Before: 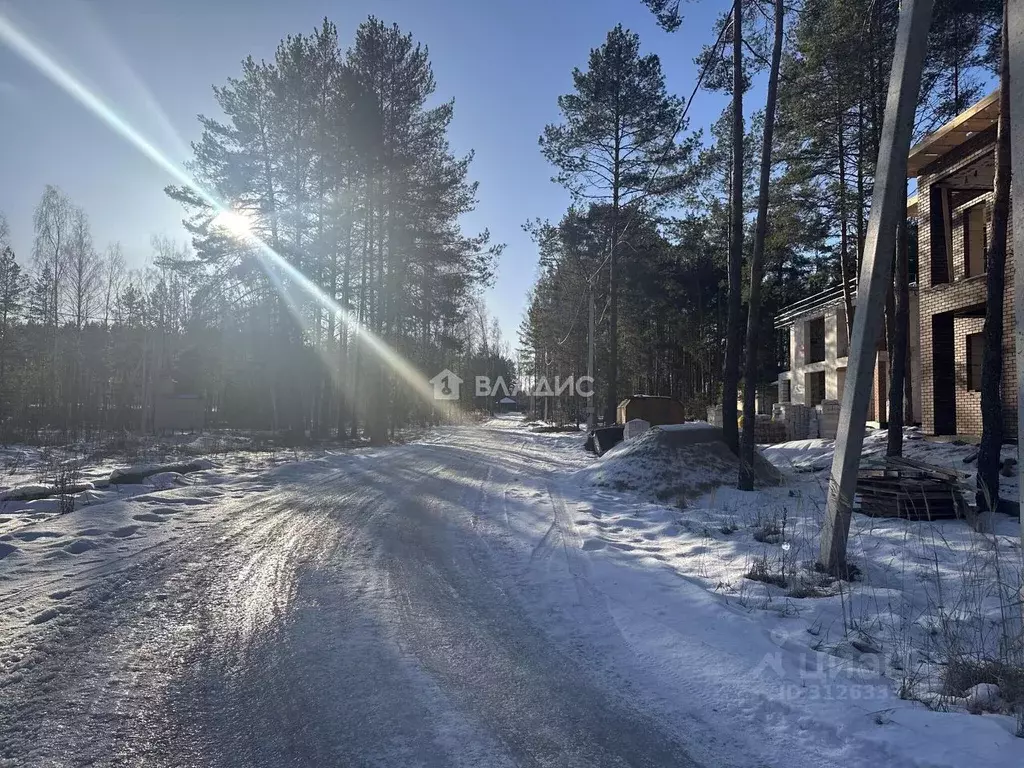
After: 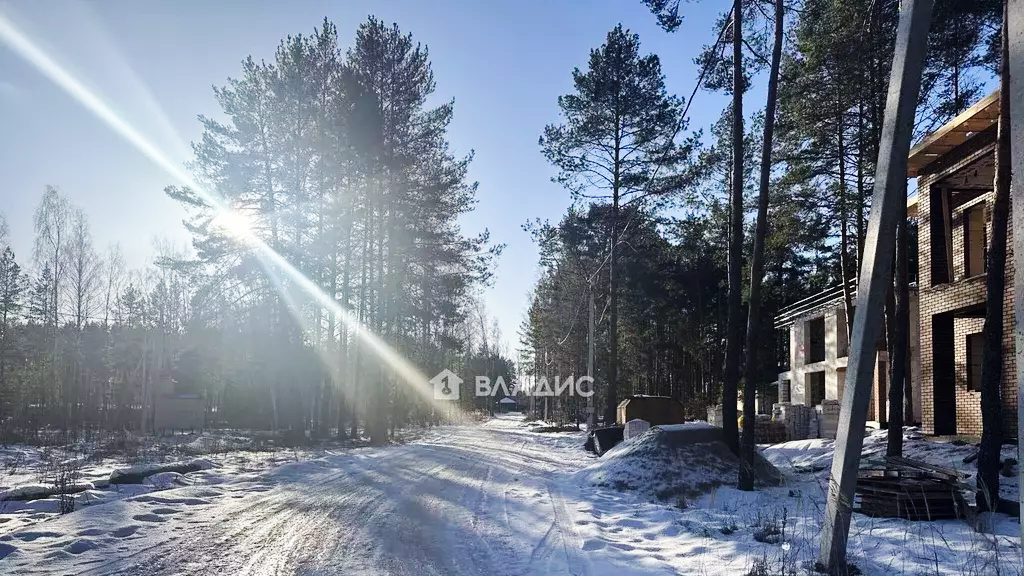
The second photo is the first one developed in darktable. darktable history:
base curve: curves: ch0 [(0, 0) (0.032, 0.025) (0.121, 0.166) (0.206, 0.329) (0.605, 0.79) (1, 1)], preserve colors none
crop: bottom 24.967%
